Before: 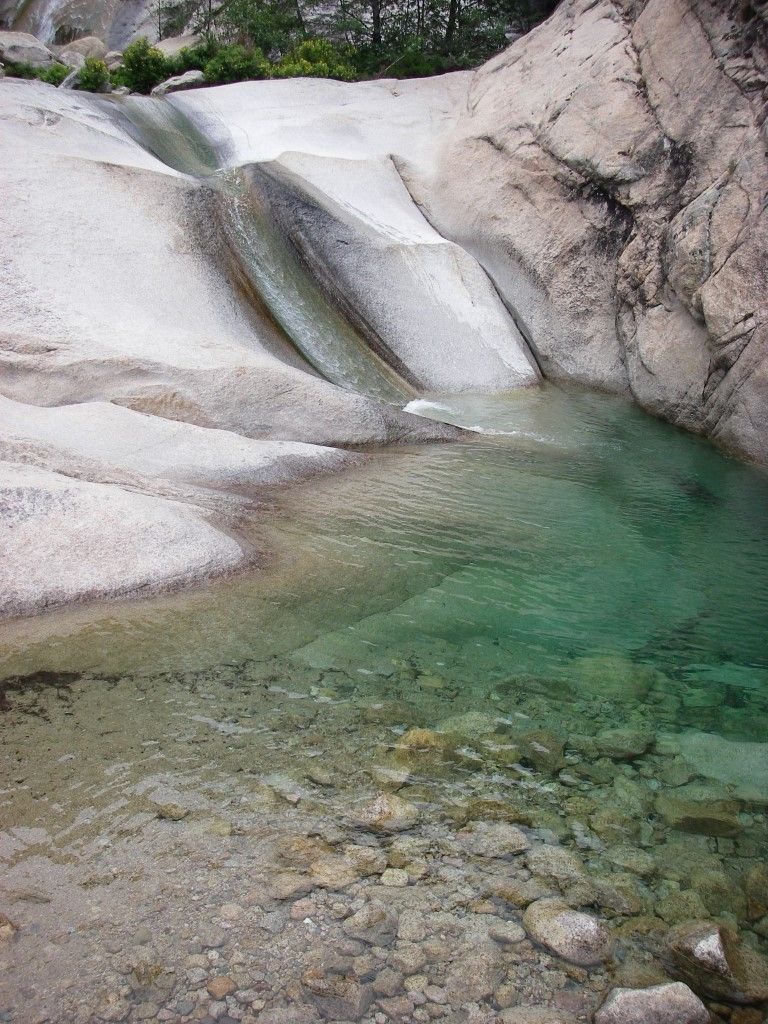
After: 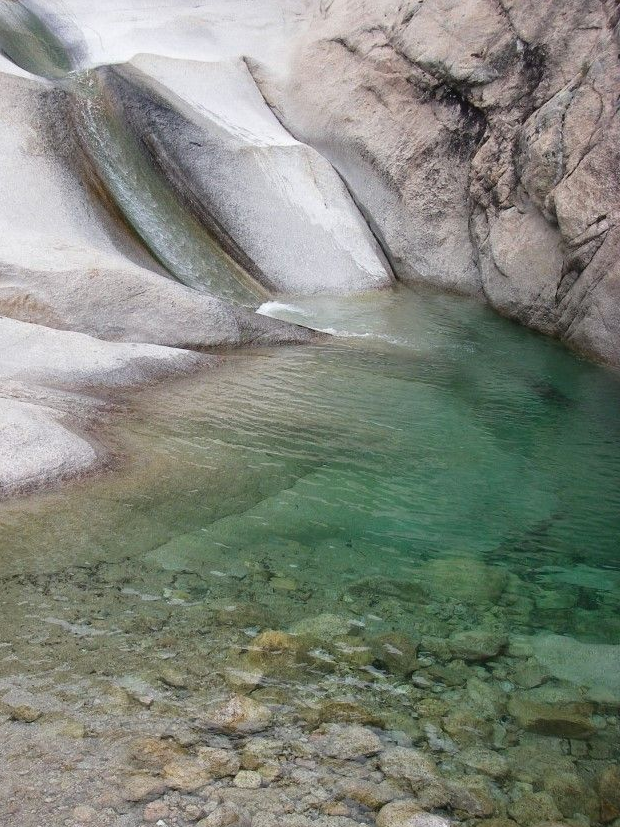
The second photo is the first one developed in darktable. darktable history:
crop: left 19.159%, top 9.58%, bottom 9.58%
exposure: black level correction 0, compensate exposure bias true, compensate highlight preservation false
